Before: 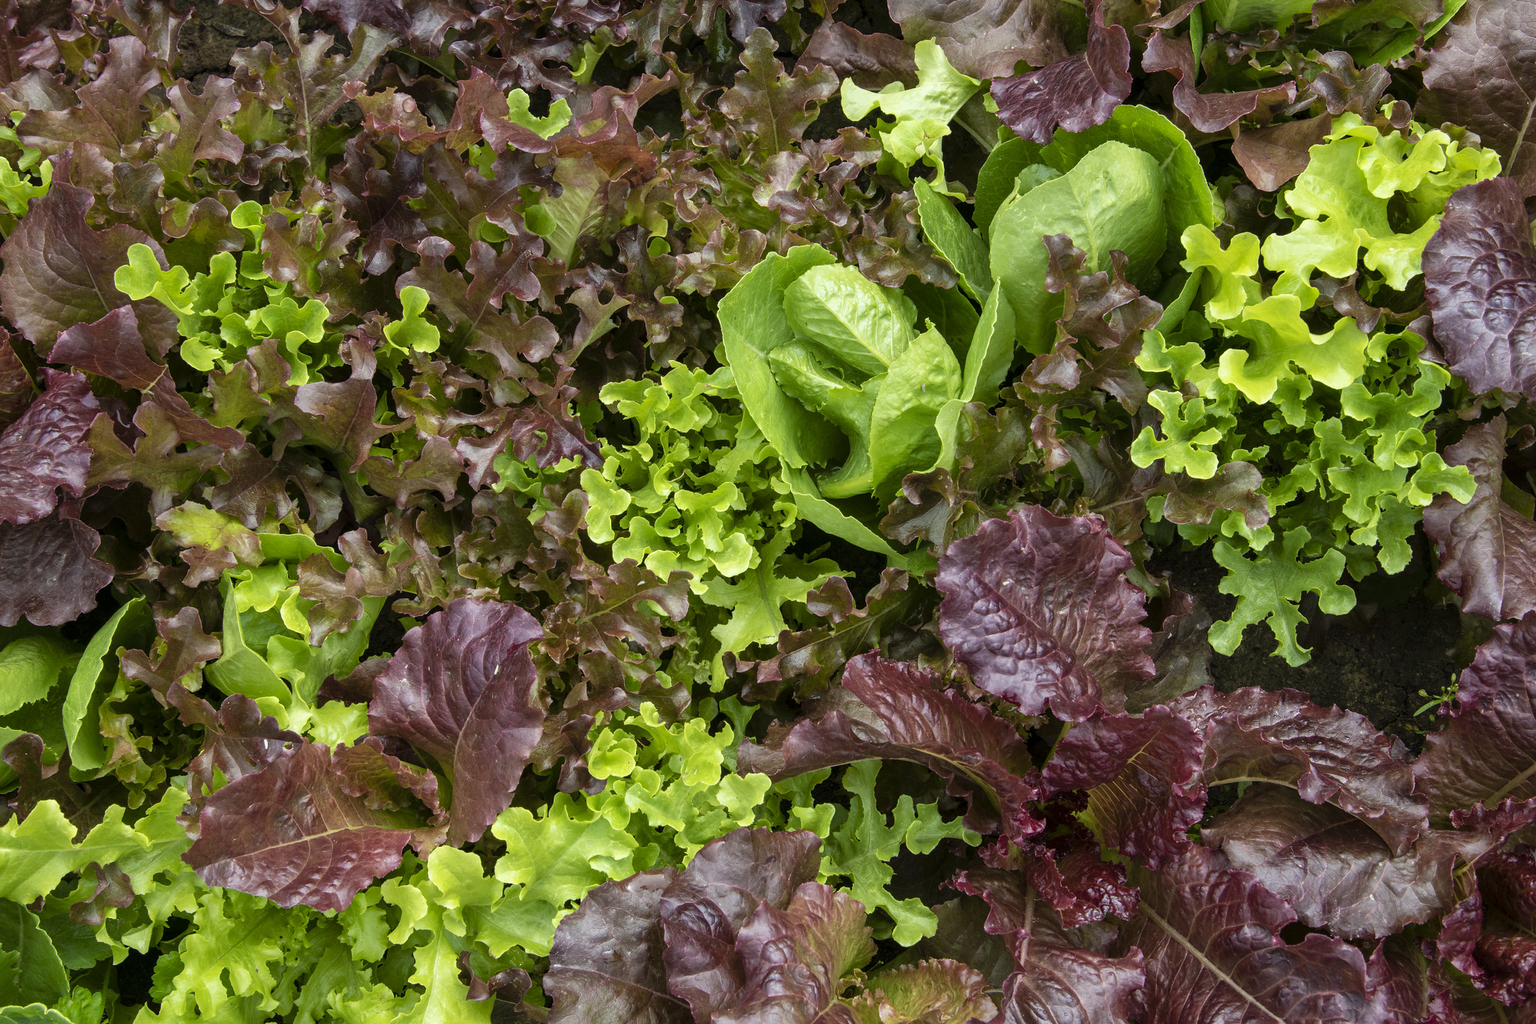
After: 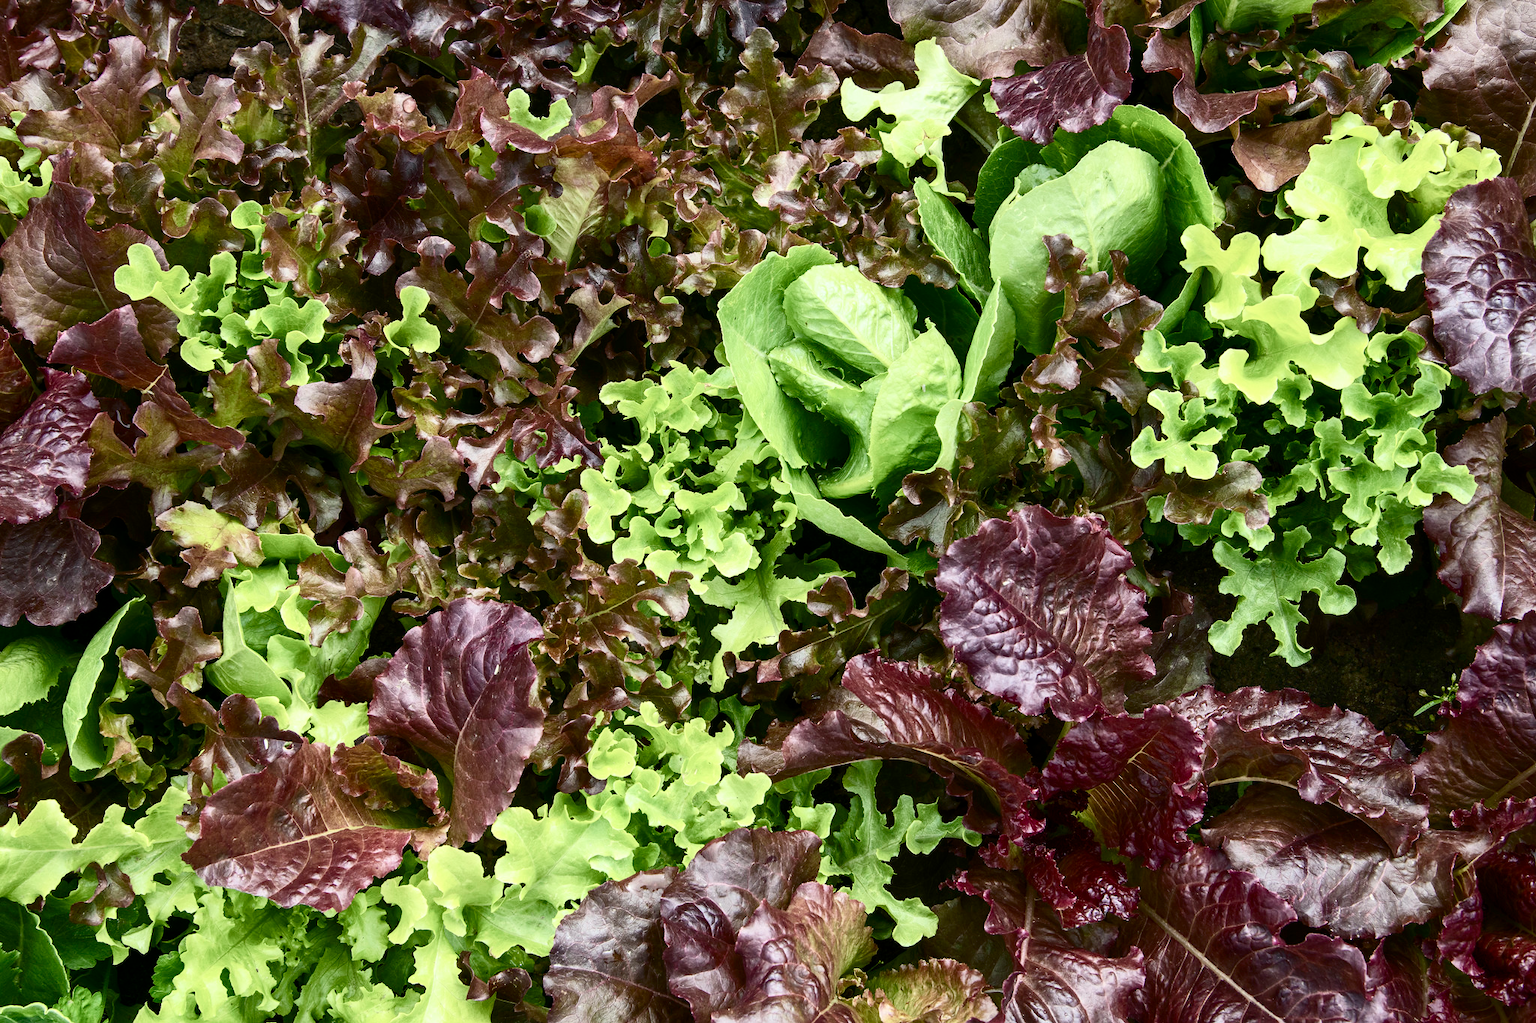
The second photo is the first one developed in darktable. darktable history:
contrast brightness saturation: contrast 0.38, brightness 0.109
color balance rgb: shadows lift › chroma 2.024%, shadows lift › hue 247.2°, linear chroma grading › global chroma 9.743%, perceptual saturation grading › global saturation -10.555%, perceptual saturation grading › highlights -26.731%, perceptual saturation grading › shadows 20.696%
